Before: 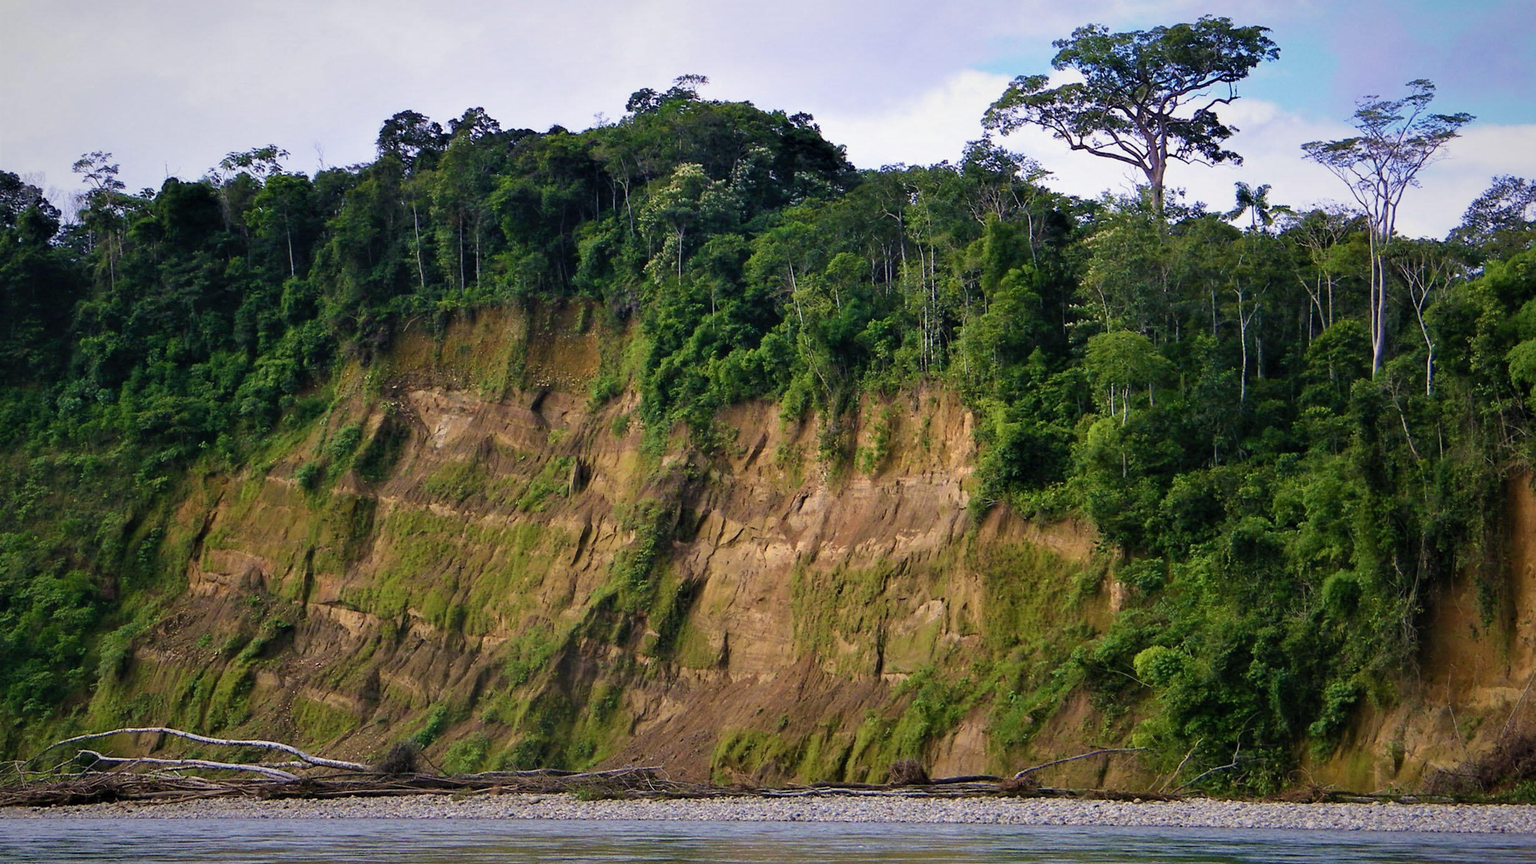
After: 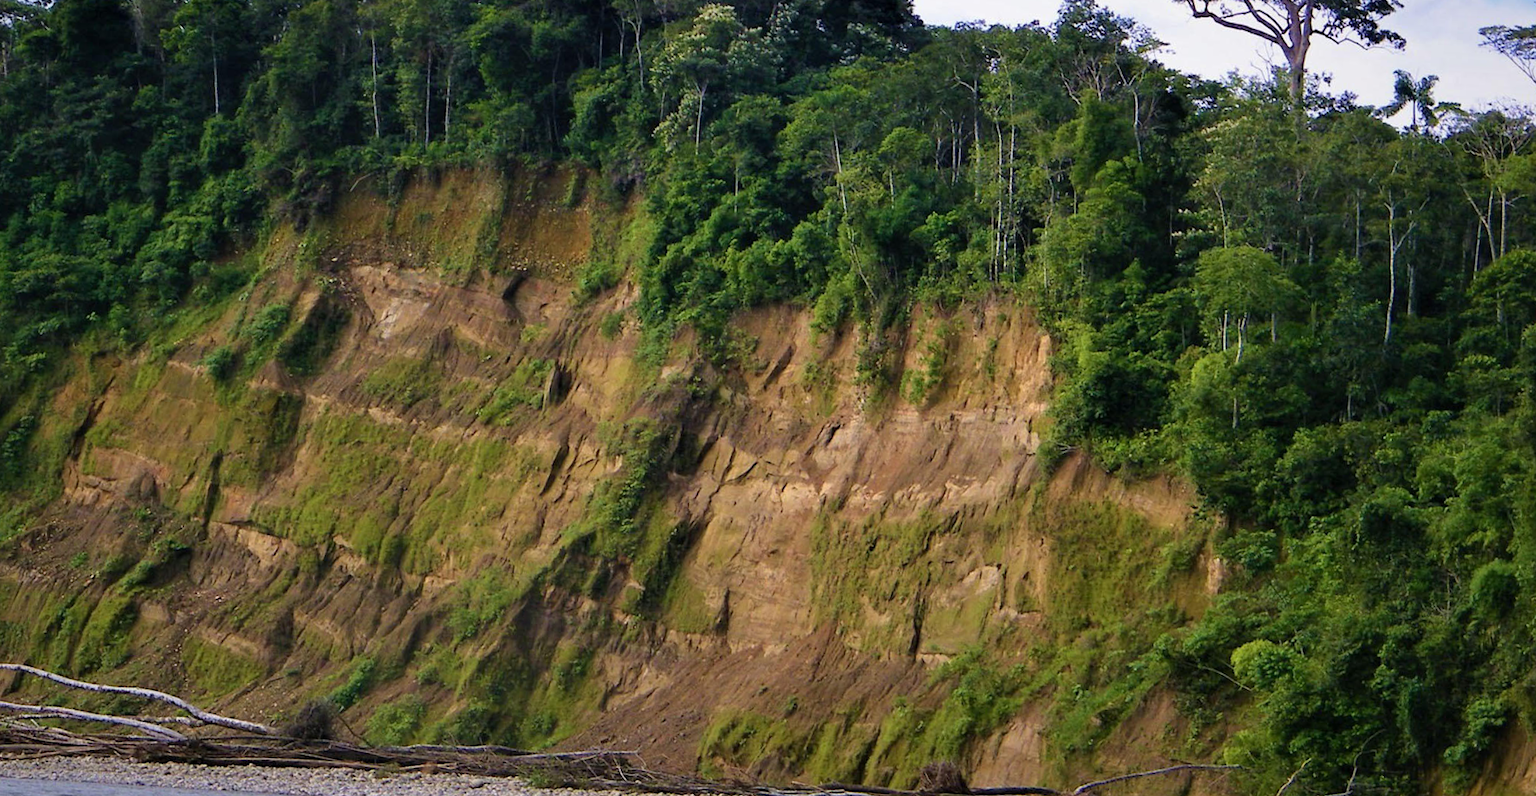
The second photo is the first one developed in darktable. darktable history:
crop and rotate: angle -3.56°, left 9.743%, top 21.126%, right 12.423%, bottom 11.998%
